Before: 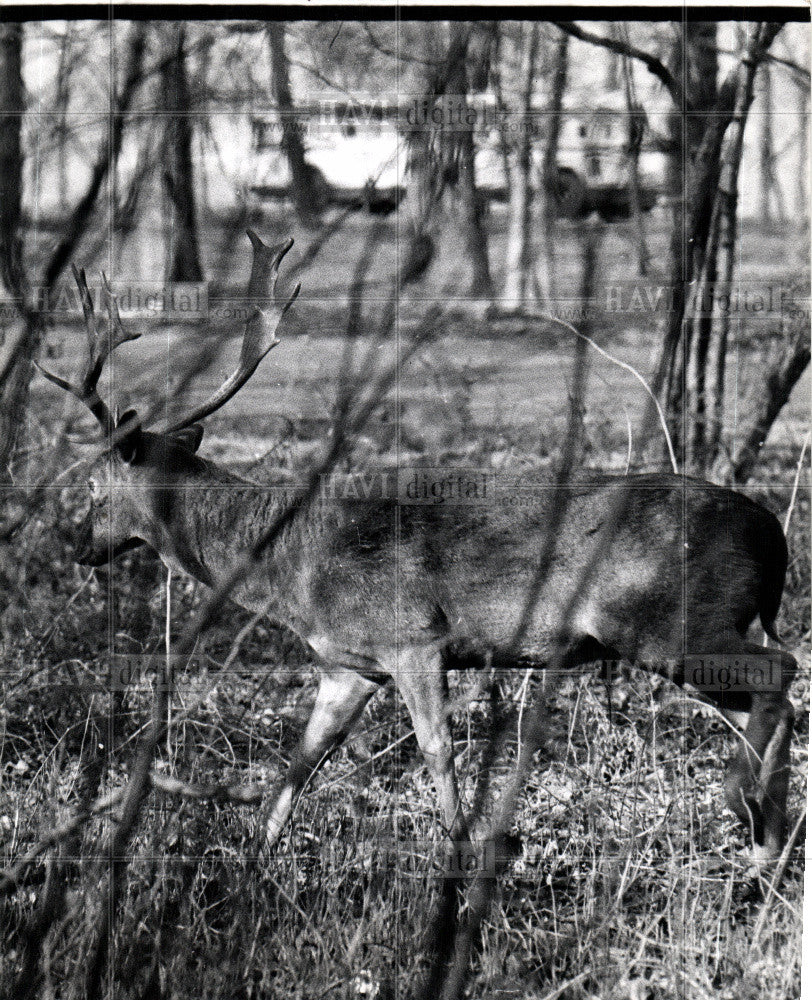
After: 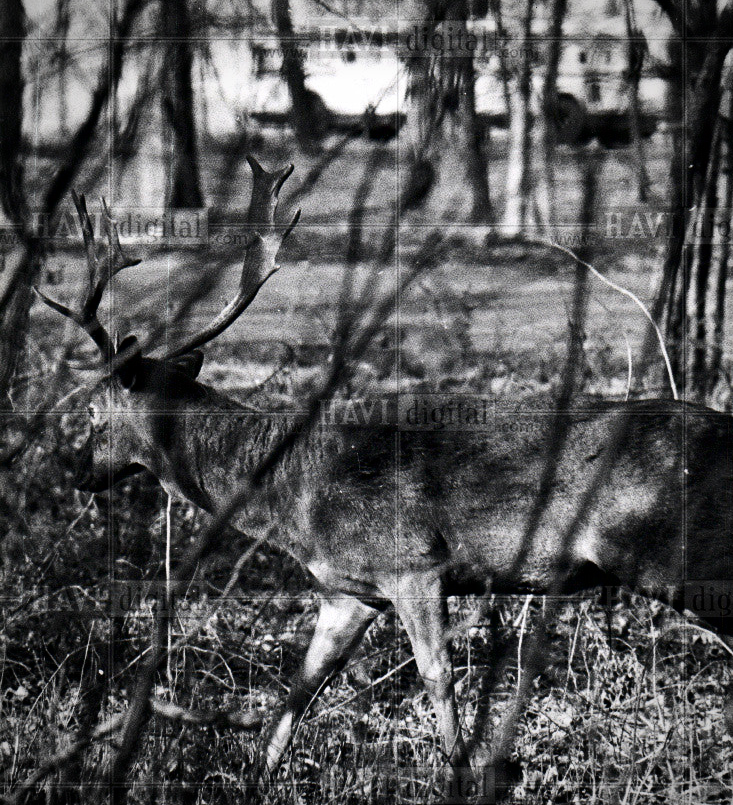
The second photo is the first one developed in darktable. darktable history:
vignetting: on, module defaults
crop: top 7.49%, right 9.717%, bottom 11.943%
contrast brightness saturation: contrast 0.21, brightness -0.11, saturation 0.21
